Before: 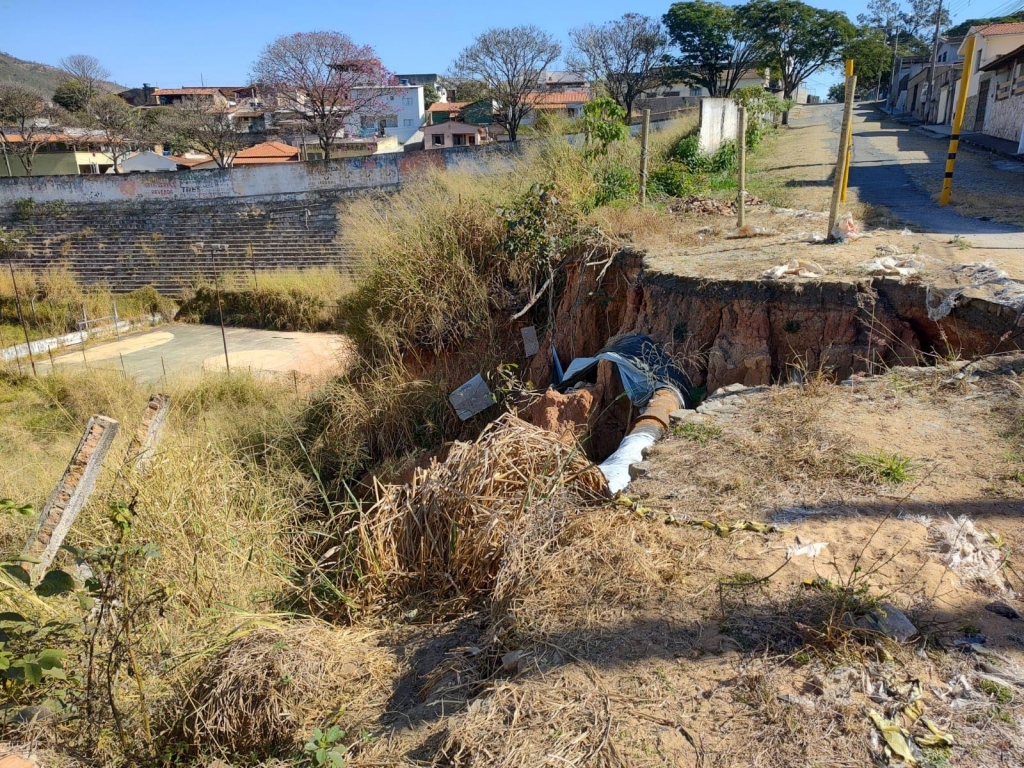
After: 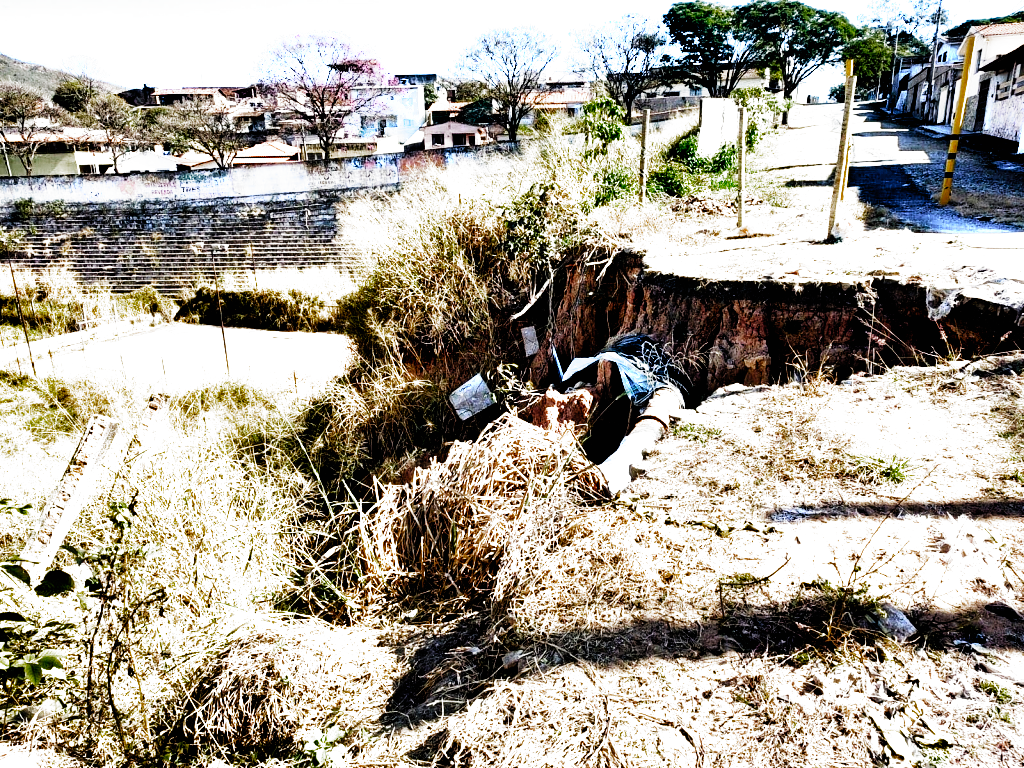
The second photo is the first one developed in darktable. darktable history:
contrast equalizer: octaves 7, y [[0.609, 0.611, 0.615, 0.613, 0.607, 0.603], [0.504, 0.498, 0.496, 0.499, 0.506, 0.516], [0 ×6], [0 ×6], [0 ×6]]
filmic rgb: black relative exposure -5.37 EV, white relative exposure 2.85 EV, dynamic range scaling -37.32%, hardness 3.98, contrast 1.613, highlights saturation mix -1.01%, preserve chrominance no, color science v5 (2021)
exposure: black level correction -0.002, exposure 1.332 EV, compensate highlight preservation false
color zones: curves: ch0 [(0.203, 0.433) (0.607, 0.517) (0.697, 0.696) (0.705, 0.897)]
